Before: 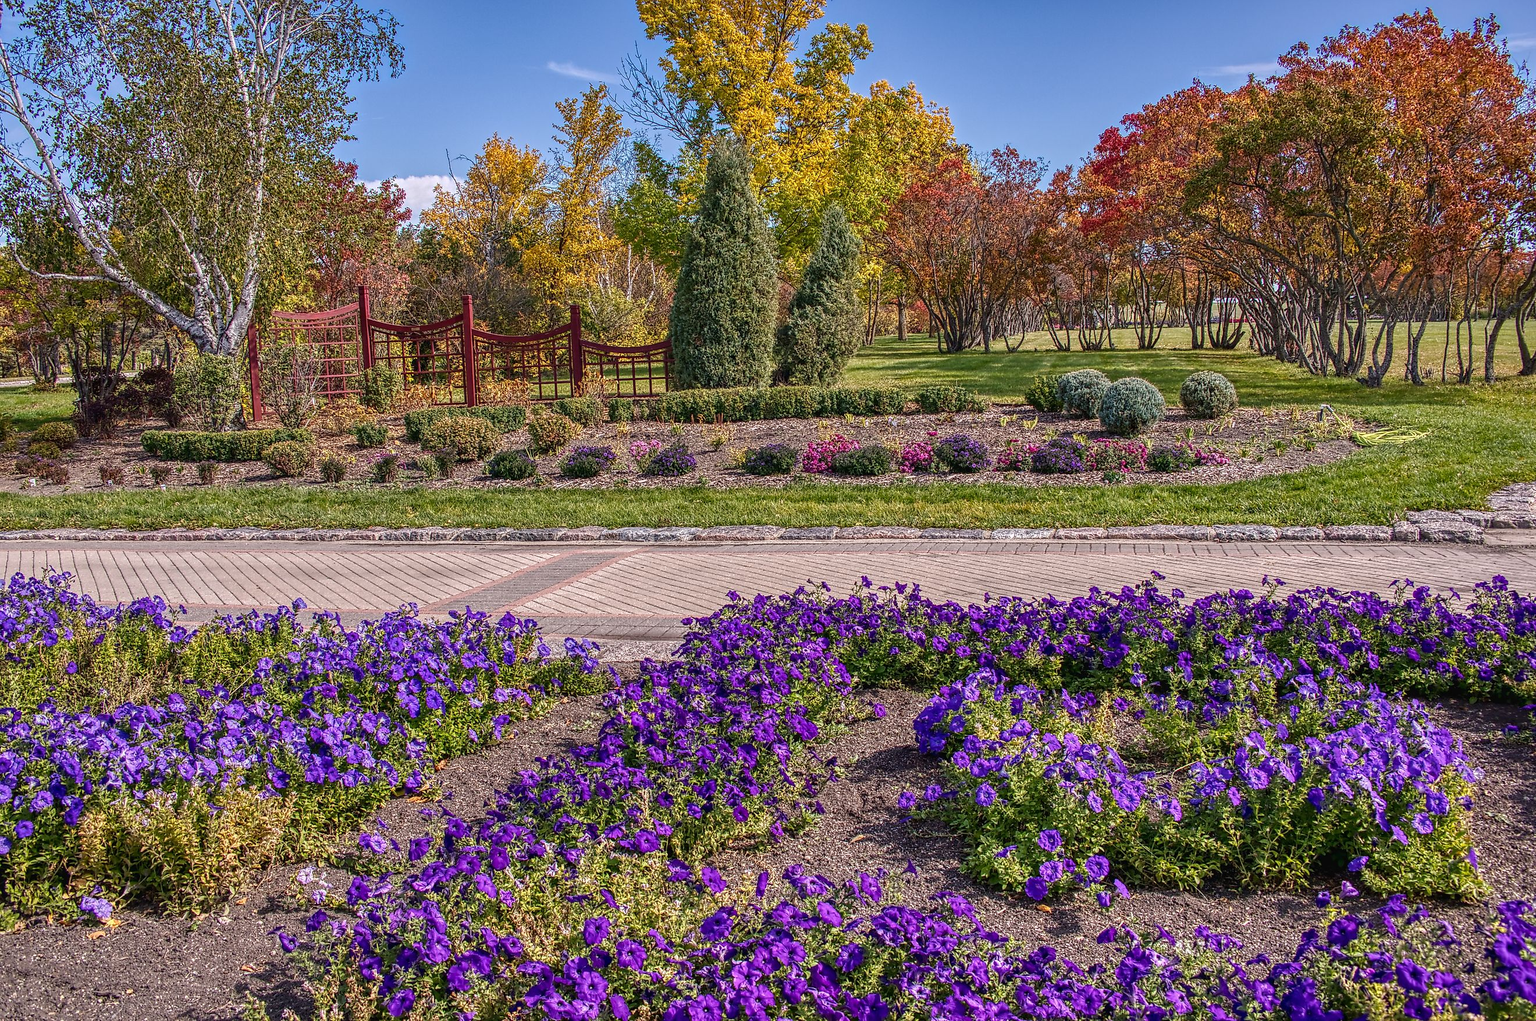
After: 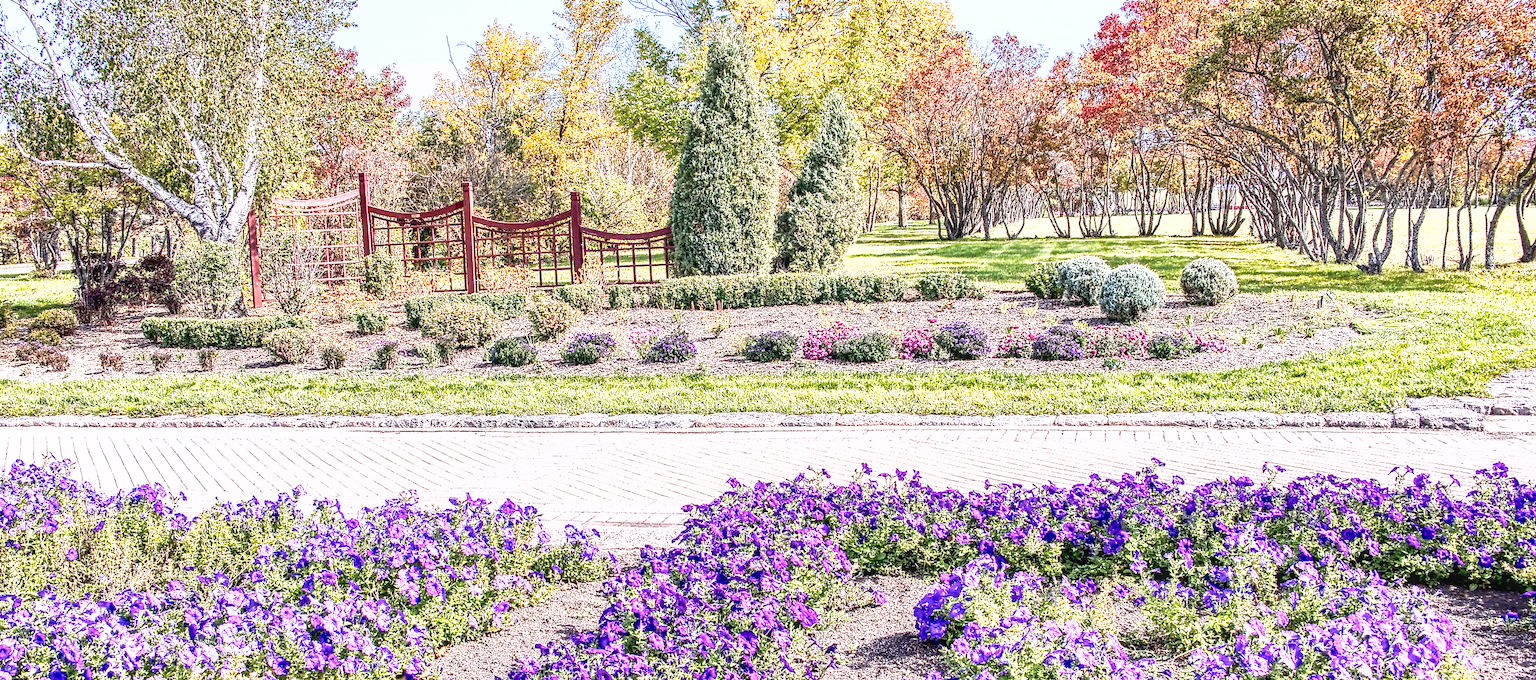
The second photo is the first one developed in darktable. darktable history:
tone curve: curves: ch0 [(0, 0) (0.003, 0.005) (0.011, 0.008) (0.025, 0.014) (0.044, 0.021) (0.069, 0.027) (0.1, 0.041) (0.136, 0.083) (0.177, 0.138) (0.224, 0.197) (0.277, 0.259) (0.335, 0.331) (0.399, 0.399) (0.468, 0.476) (0.543, 0.547) (0.623, 0.635) (0.709, 0.753) (0.801, 0.847) (0.898, 0.94) (1, 1)], preserve colors none
contrast brightness saturation: contrast 0.25, saturation -0.31
crop: top 11.166%, bottom 22.168%
shadows and highlights: on, module defaults
white balance: red 0.984, blue 1.059
local contrast: highlights 35%, detail 135%
exposure: black level correction 0, exposure 2.138 EV, compensate exposure bias true, compensate highlight preservation false
